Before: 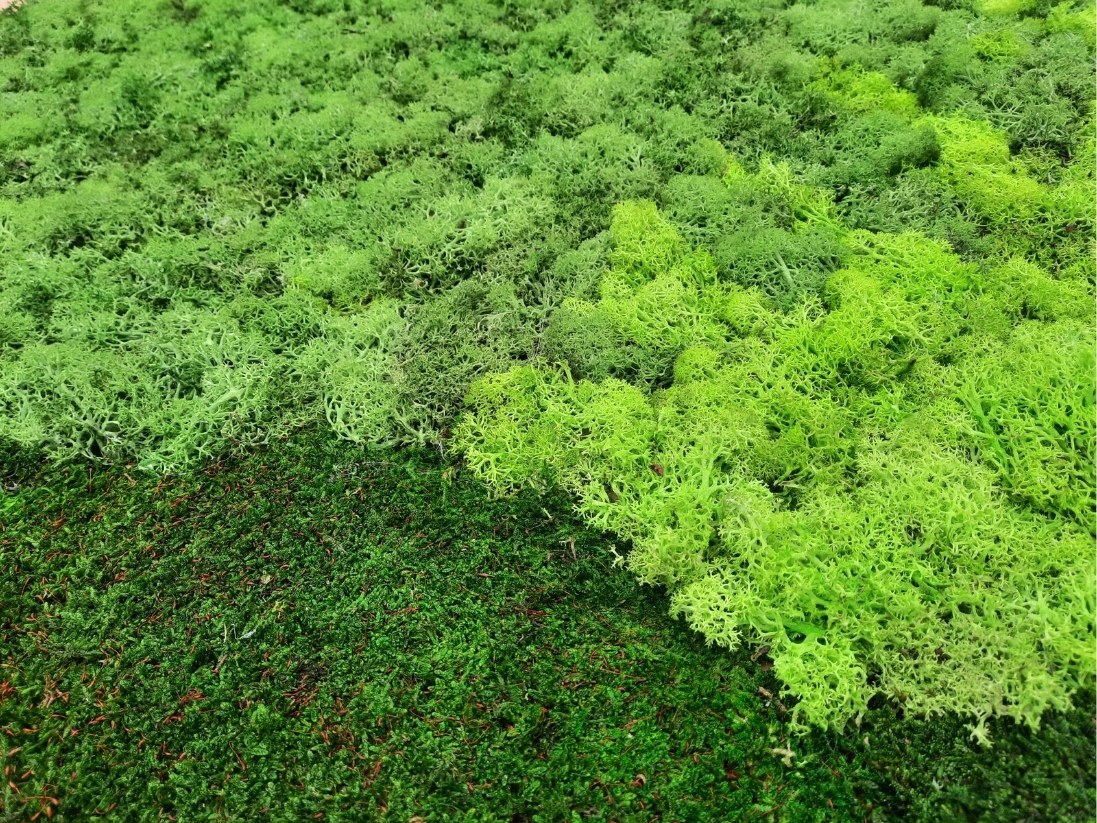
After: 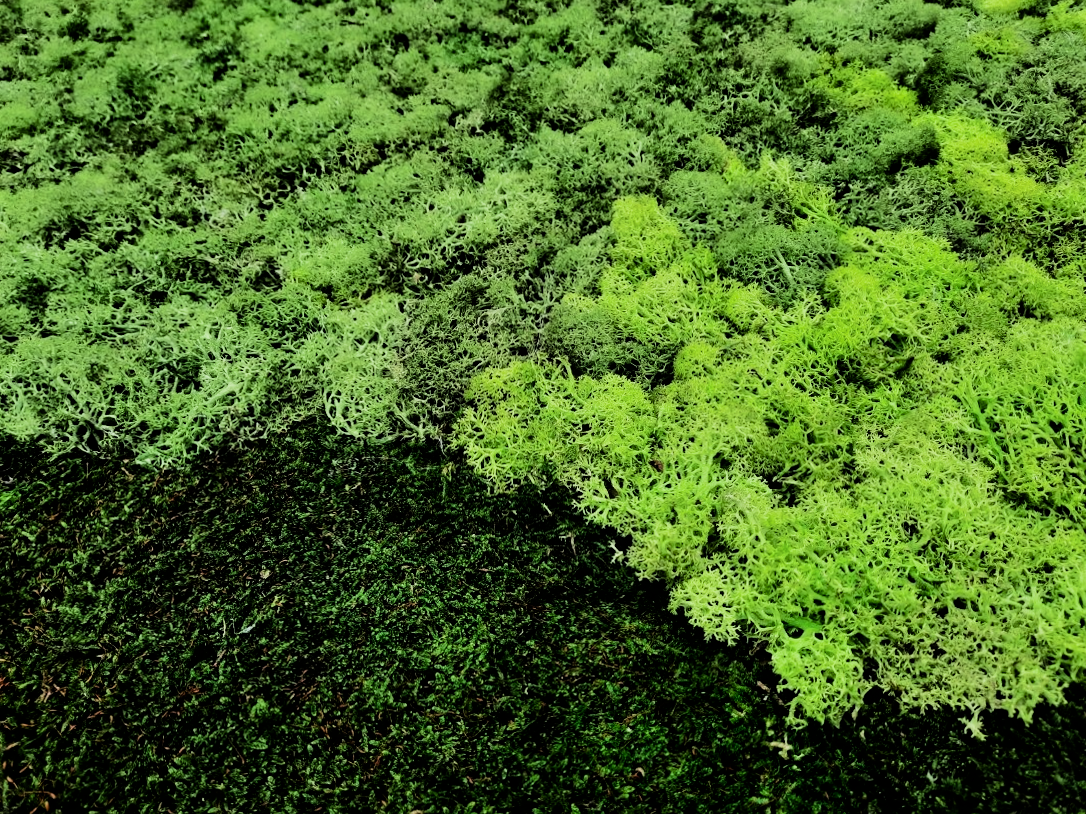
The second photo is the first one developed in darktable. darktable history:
exposure: black level correction 0.009, exposure -0.637 EV, compensate highlight preservation false
rotate and perspective: rotation 0.174°, lens shift (vertical) 0.013, lens shift (horizontal) 0.019, shear 0.001, automatic cropping original format, crop left 0.007, crop right 0.991, crop top 0.016, crop bottom 0.997
filmic rgb: black relative exposure -5 EV, hardness 2.88, contrast 1.4, highlights saturation mix -30%
tone equalizer: -8 EV -0.75 EV, -7 EV -0.7 EV, -6 EV -0.6 EV, -5 EV -0.4 EV, -3 EV 0.4 EV, -2 EV 0.6 EV, -1 EV 0.7 EV, +0 EV 0.75 EV, edges refinement/feathering 500, mask exposure compensation -1.57 EV, preserve details no
